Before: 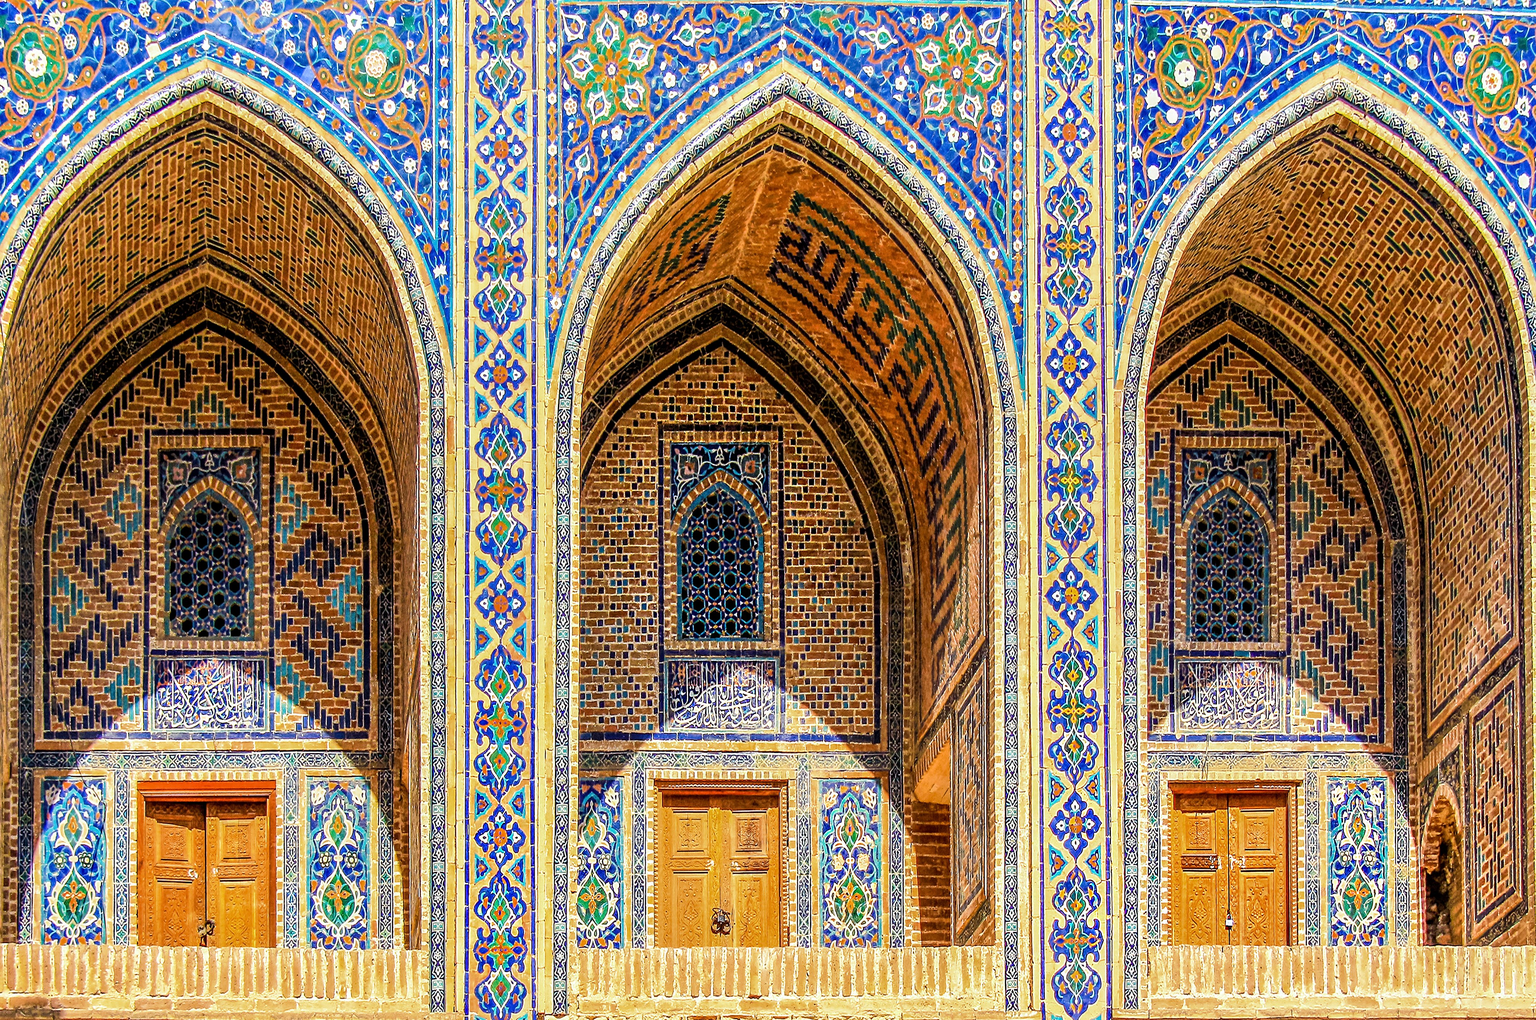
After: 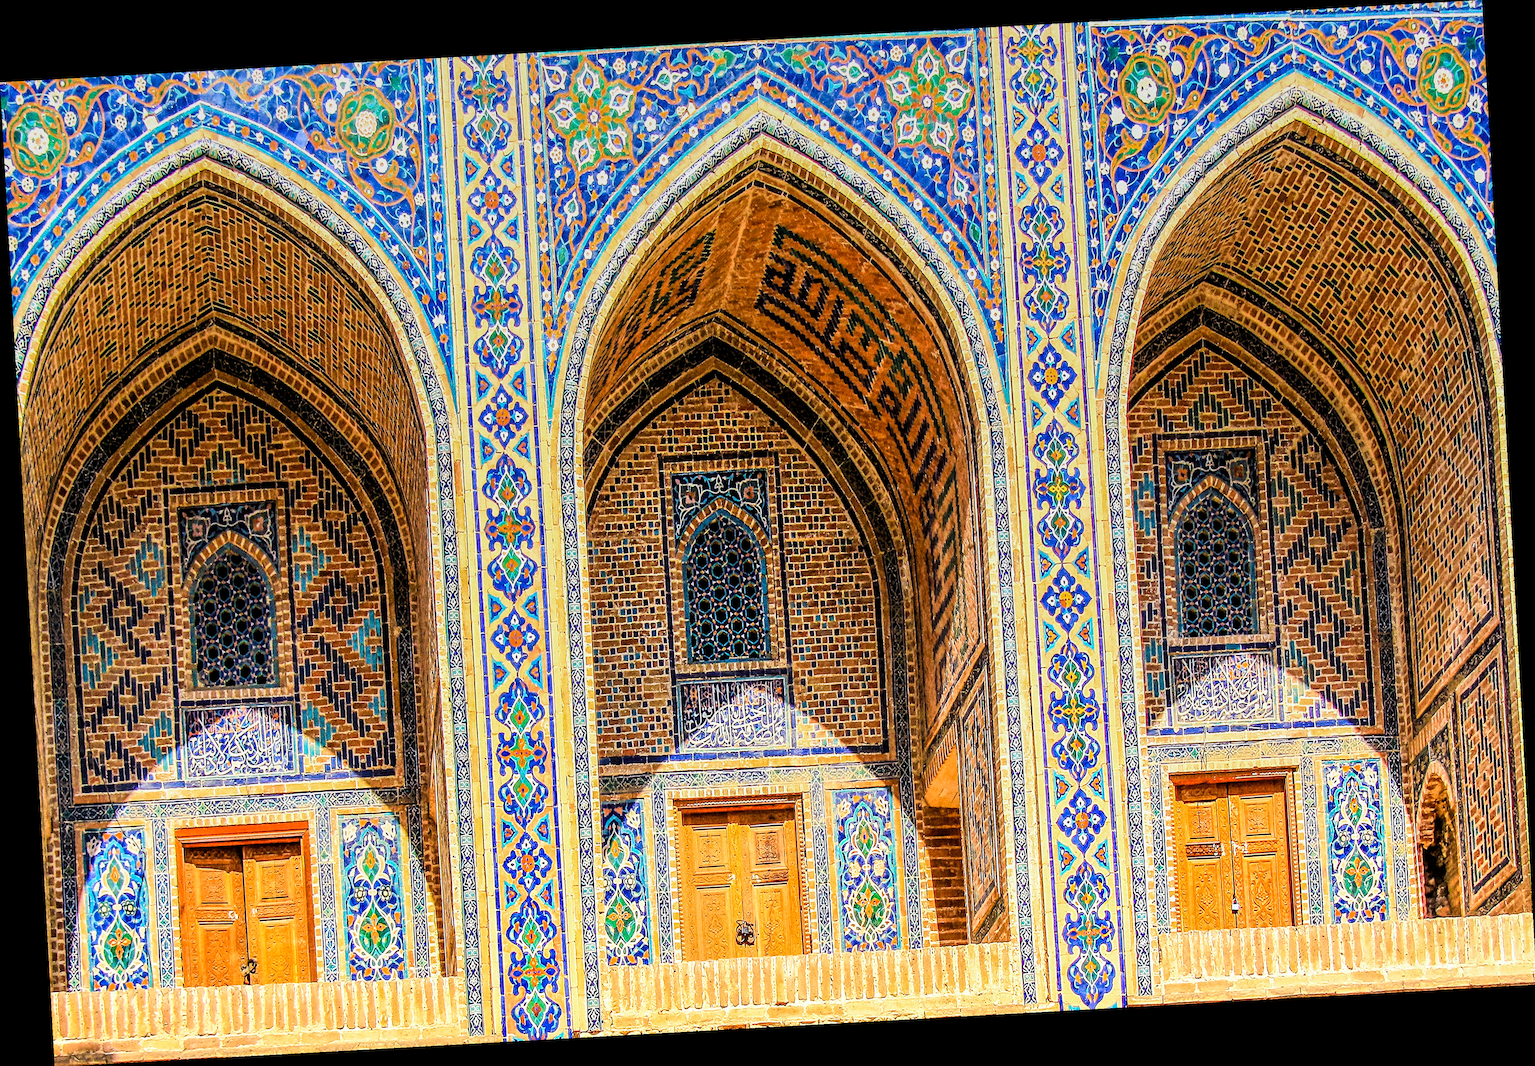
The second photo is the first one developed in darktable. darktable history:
tone curve: curves: ch0 [(0, 0) (0.004, 0.001) (0.133, 0.112) (0.325, 0.362) (0.832, 0.893) (1, 1)], color space Lab, linked channels, preserve colors none
graduated density: on, module defaults
grain: strength 26%
rotate and perspective: rotation -3.18°, automatic cropping off
